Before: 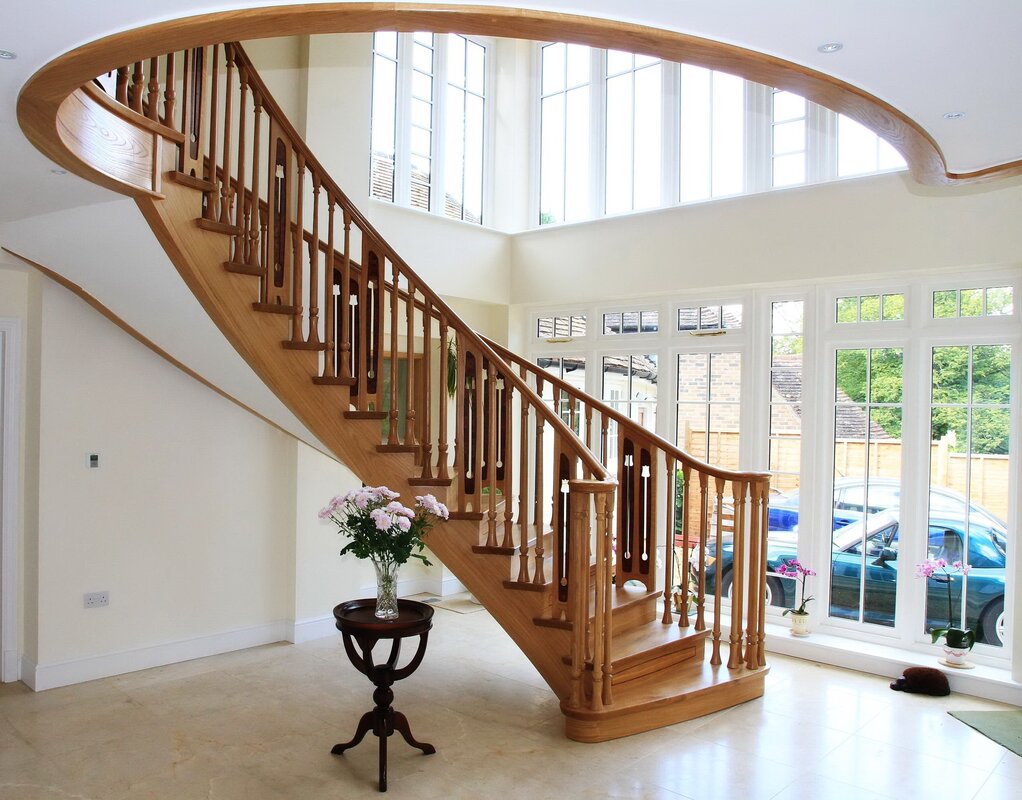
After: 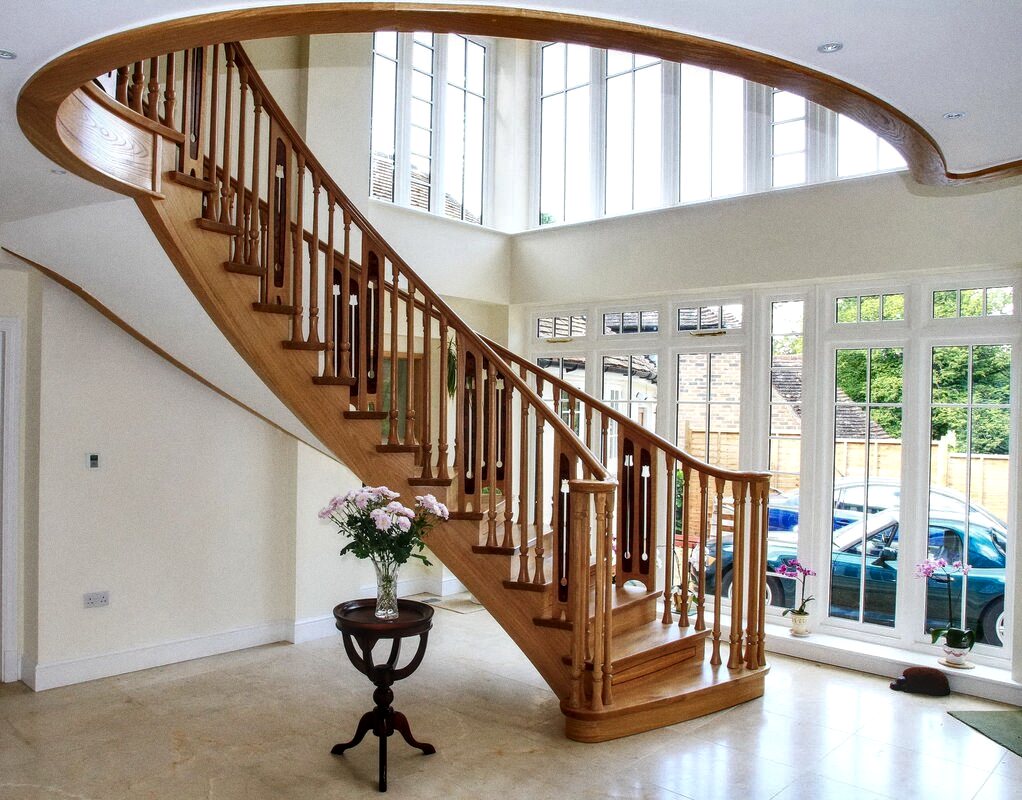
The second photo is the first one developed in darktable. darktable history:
grain: coarseness 0.09 ISO, strength 16.61%
shadows and highlights: soften with gaussian
local contrast: highlights 61%, detail 143%, midtone range 0.428
